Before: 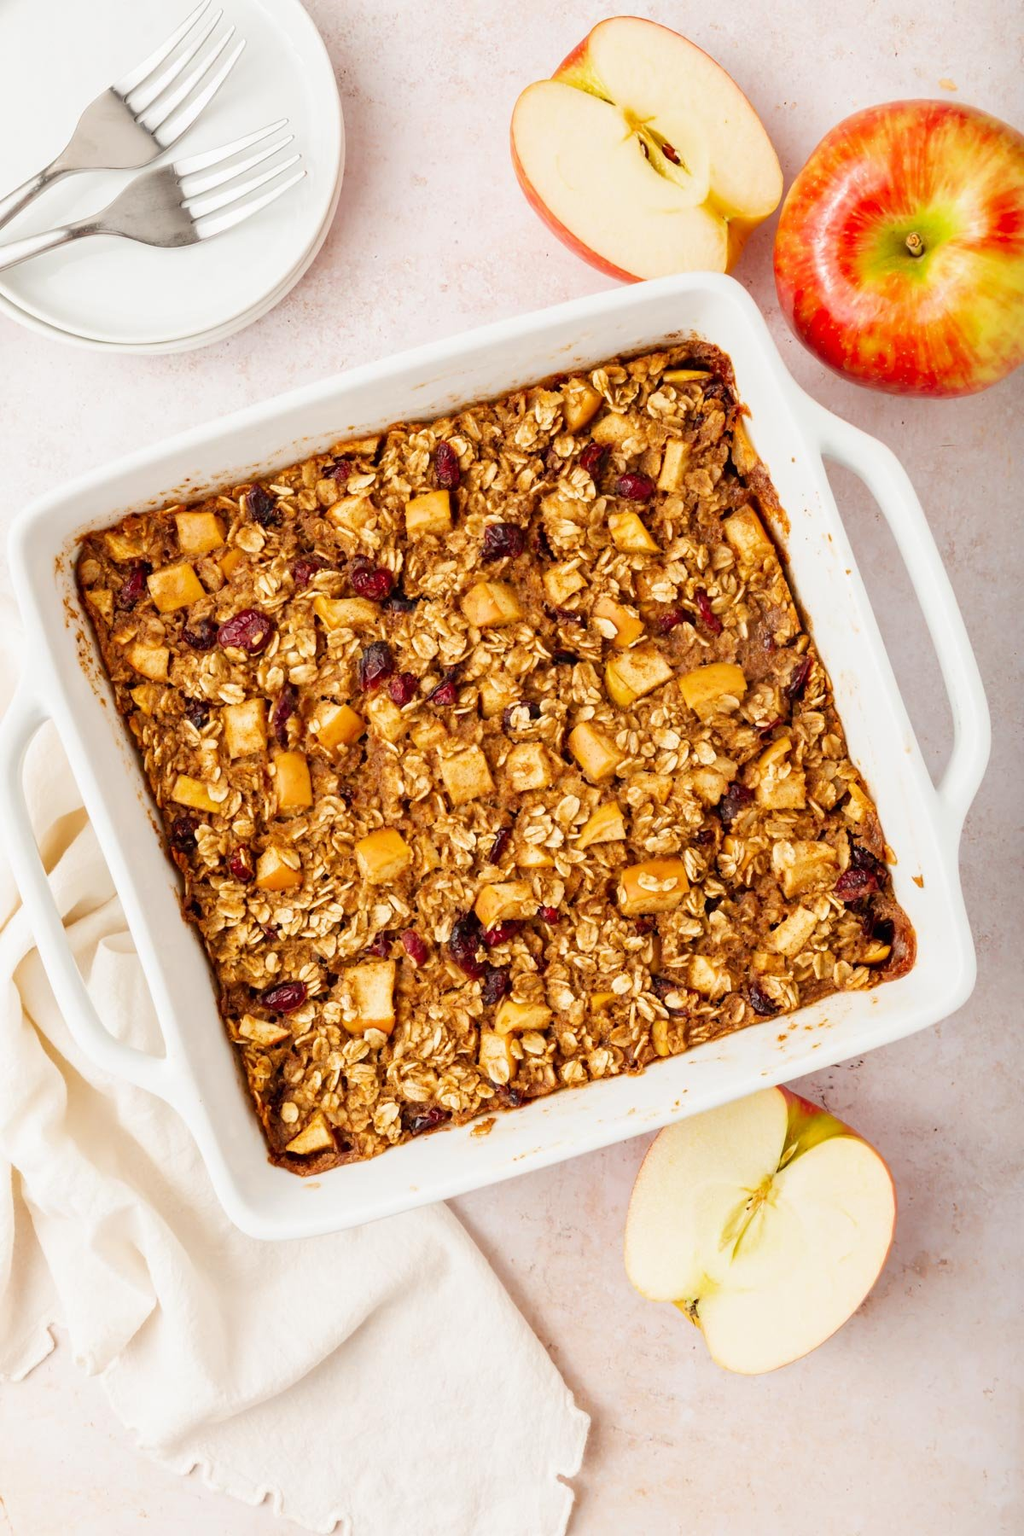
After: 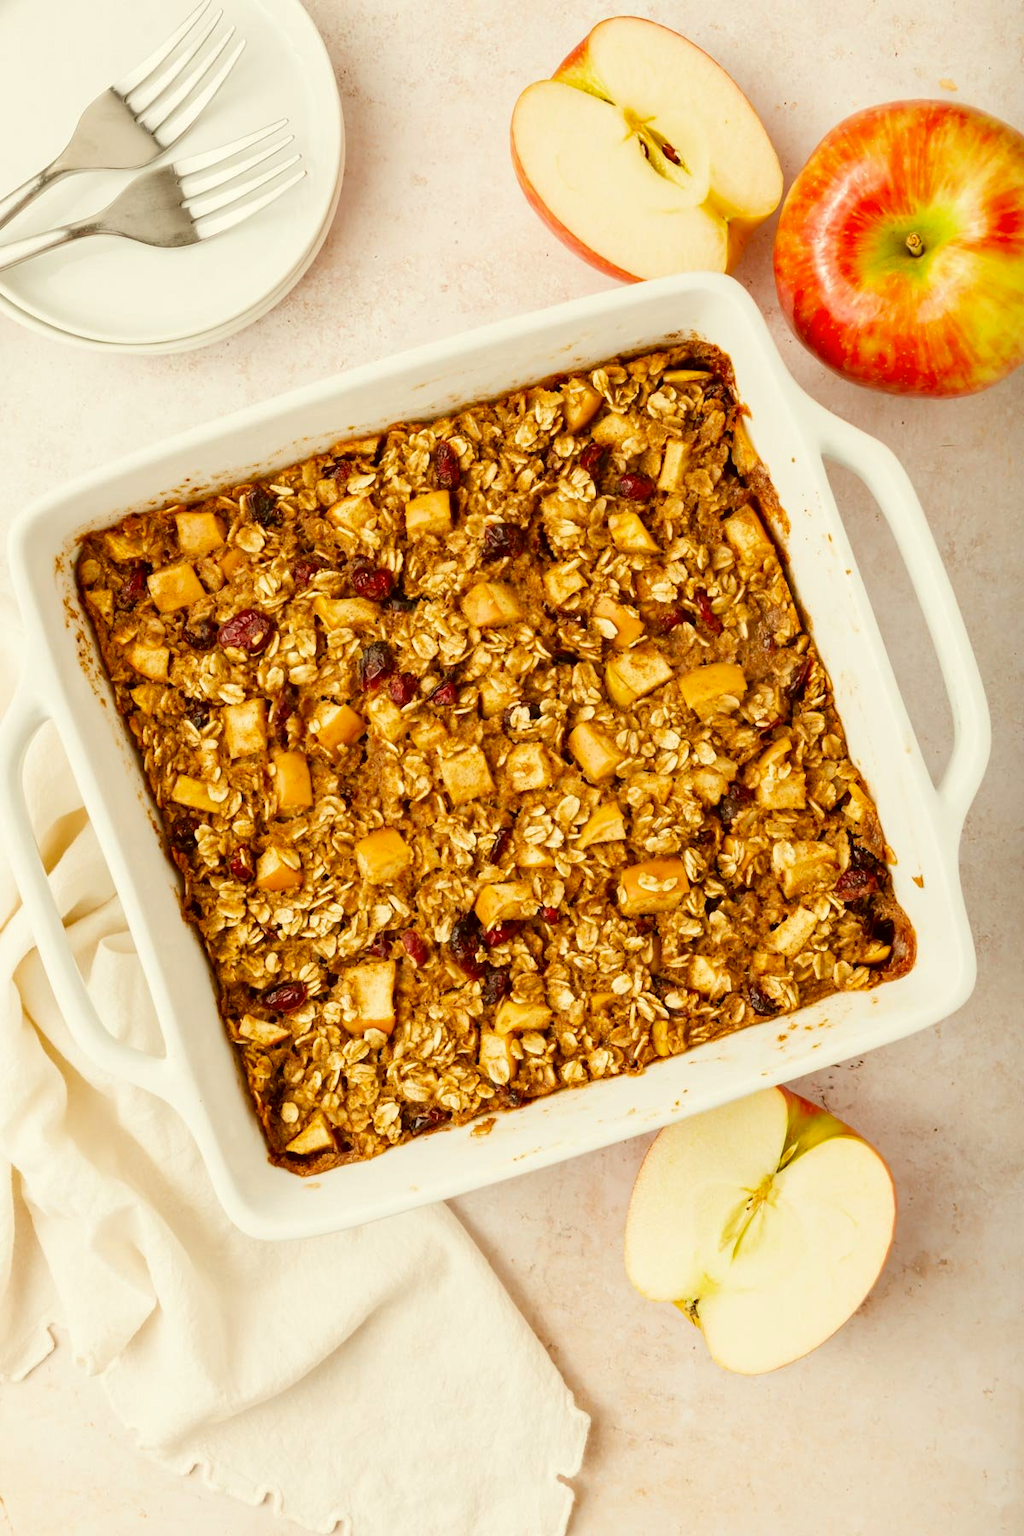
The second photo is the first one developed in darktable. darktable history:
color correction: highlights a* -1.61, highlights b* 10.15, shadows a* 0.462, shadows b* 18.89
